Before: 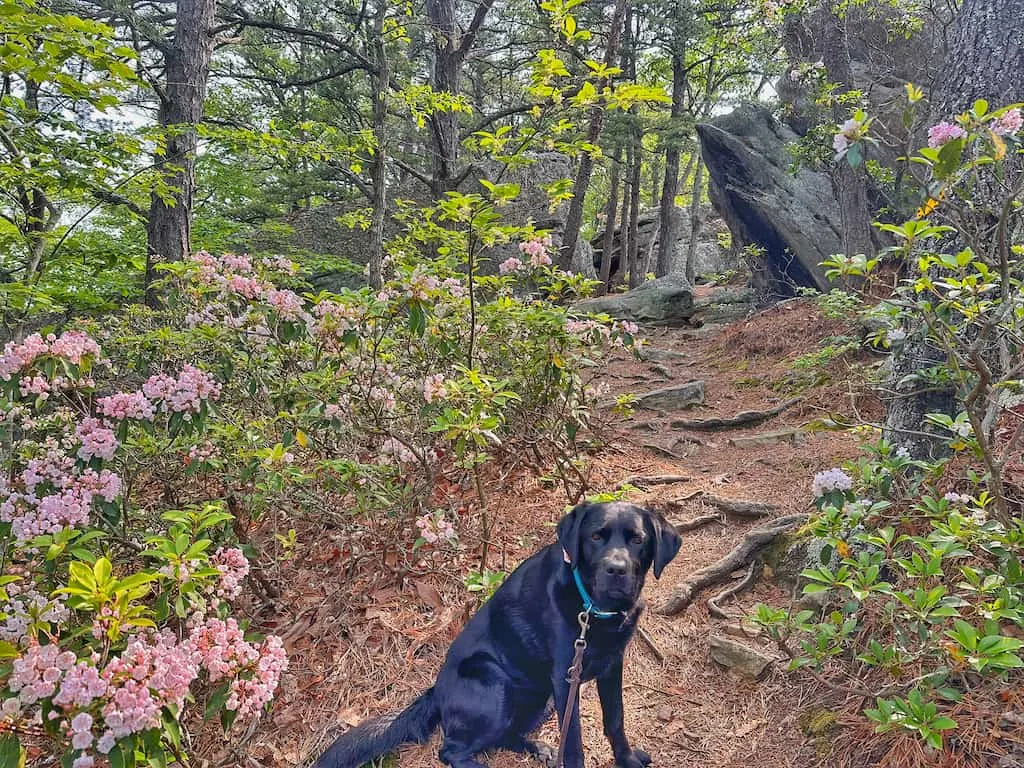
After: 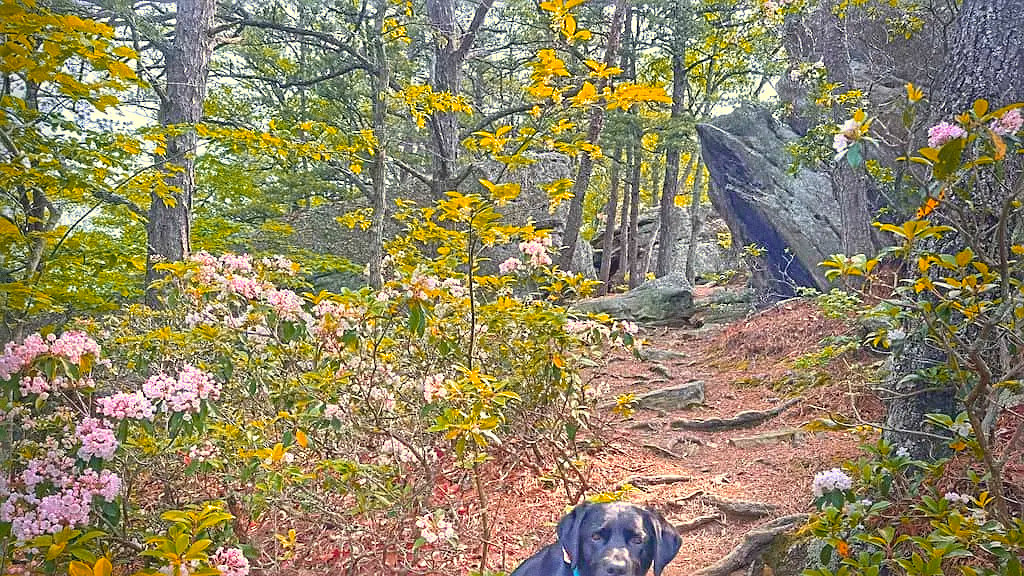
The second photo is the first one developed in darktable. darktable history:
crop: bottom 24.988%
color zones: curves: ch0 [(0.473, 0.374) (0.742, 0.784)]; ch1 [(0.354, 0.737) (0.742, 0.705)]; ch2 [(0.318, 0.421) (0.758, 0.532)]
tone curve: curves: ch0 [(0, 0) (0.405, 0.351) (1, 1)]
exposure: black level correction 0.003, exposure 0.383 EV
sharpen: radius 2.767
color reconstruction: threshold 101.25
grain: coarseness 7.08 ISO, strength 21.67%, mid-tones bias 59.58%
bloom: size 40%
vignetting: fall-off start 68.33%, fall-off radius 30%, saturation 0.042, center (-0.066, -0.311), width/height ratio 0.992, shape 0.85, dithering 8-bit output
